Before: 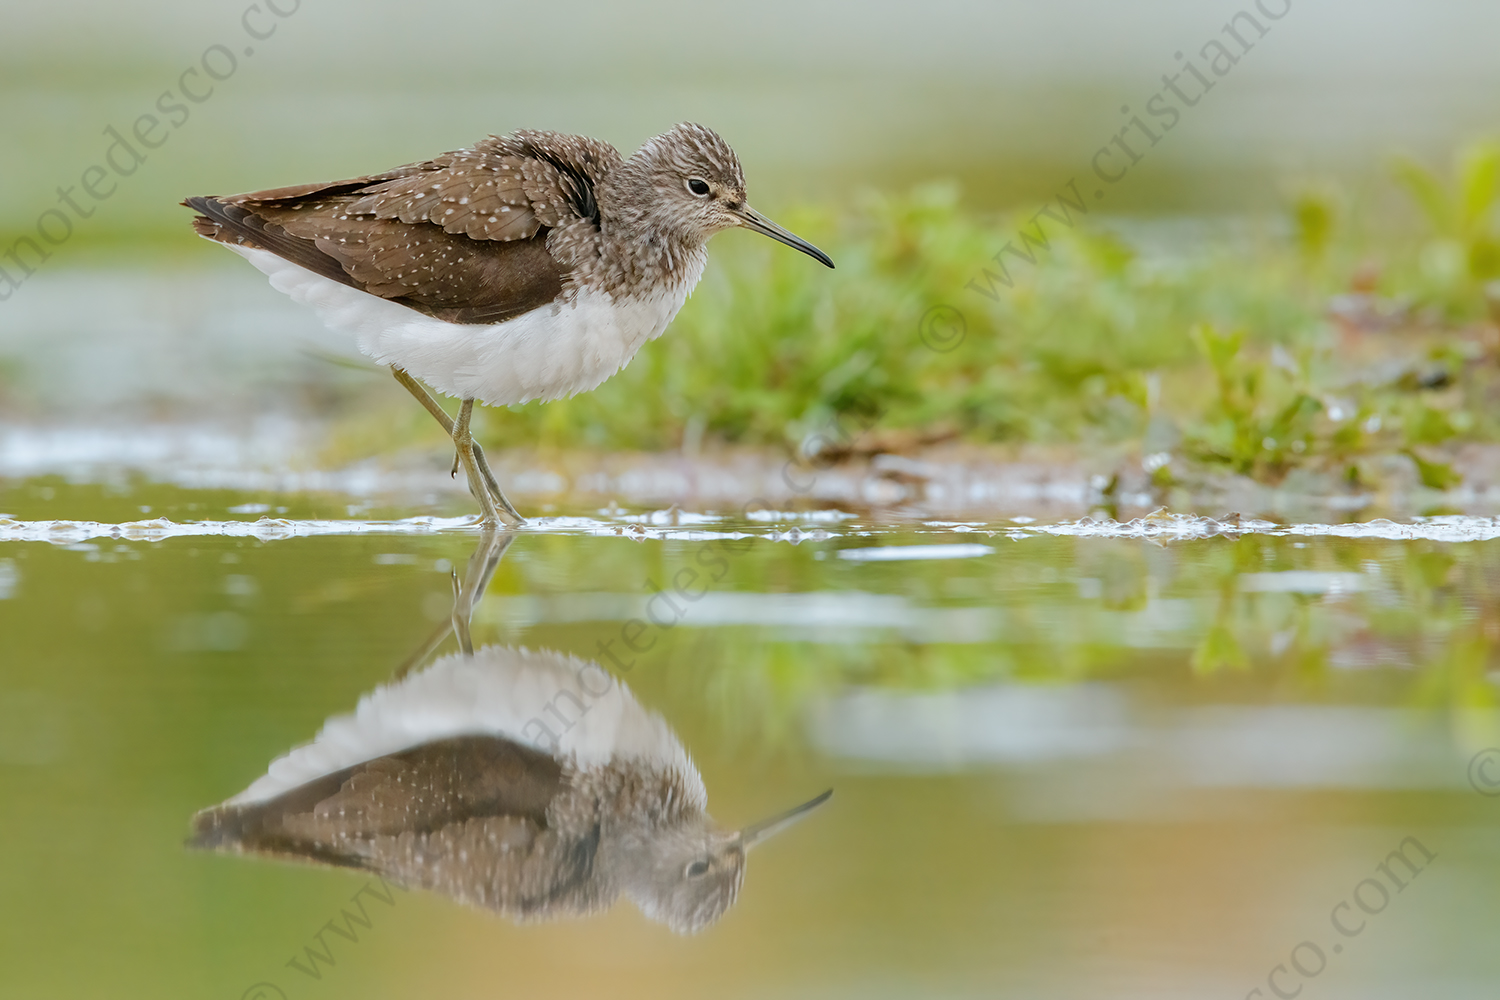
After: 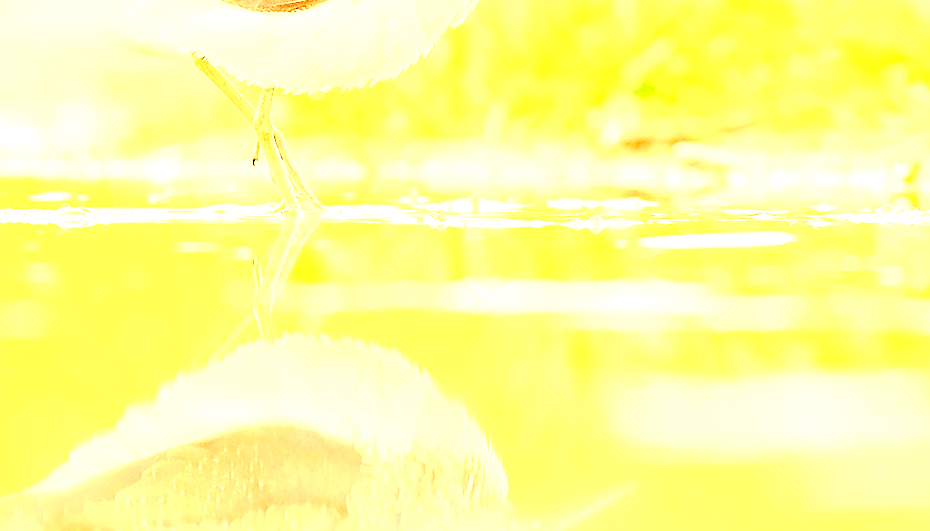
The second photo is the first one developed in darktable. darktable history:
base curve: curves: ch0 [(0, 0) (0.028, 0.03) (0.121, 0.232) (0.46, 0.748) (0.859, 0.968) (1, 1)]
crop: left 13.312%, top 31.28%, right 24.627%, bottom 15.582%
sharpen: on, module defaults
exposure: exposure 3 EV, compensate highlight preservation false
white balance: red 1.467, blue 0.684
color balance rgb: shadows lift › luminance -7.7%, shadows lift › chroma 2.13%, shadows lift › hue 200.79°, power › luminance -7.77%, power › chroma 2.27%, power › hue 220.69°, highlights gain › luminance 15.15%, highlights gain › chroma 4%, highlights gain › hue 209.35°, global offset › luminance -0.21%, global offset › chroma 0.27%, perceptual saturation grading › global saturation 24.42%, perceptual saturation grading › highlights -24.42%, perceptual saturation grading › mid-tones 24.42%, perceptual saturation grading › shadows 40%, perceptual brilliance grading › global brilliance -5%, perceptual brilliance grading › highlights 24.42%, perceptual brilliance grading › mid-tones 7%, perceptual brilliance grading › shadows -5%
